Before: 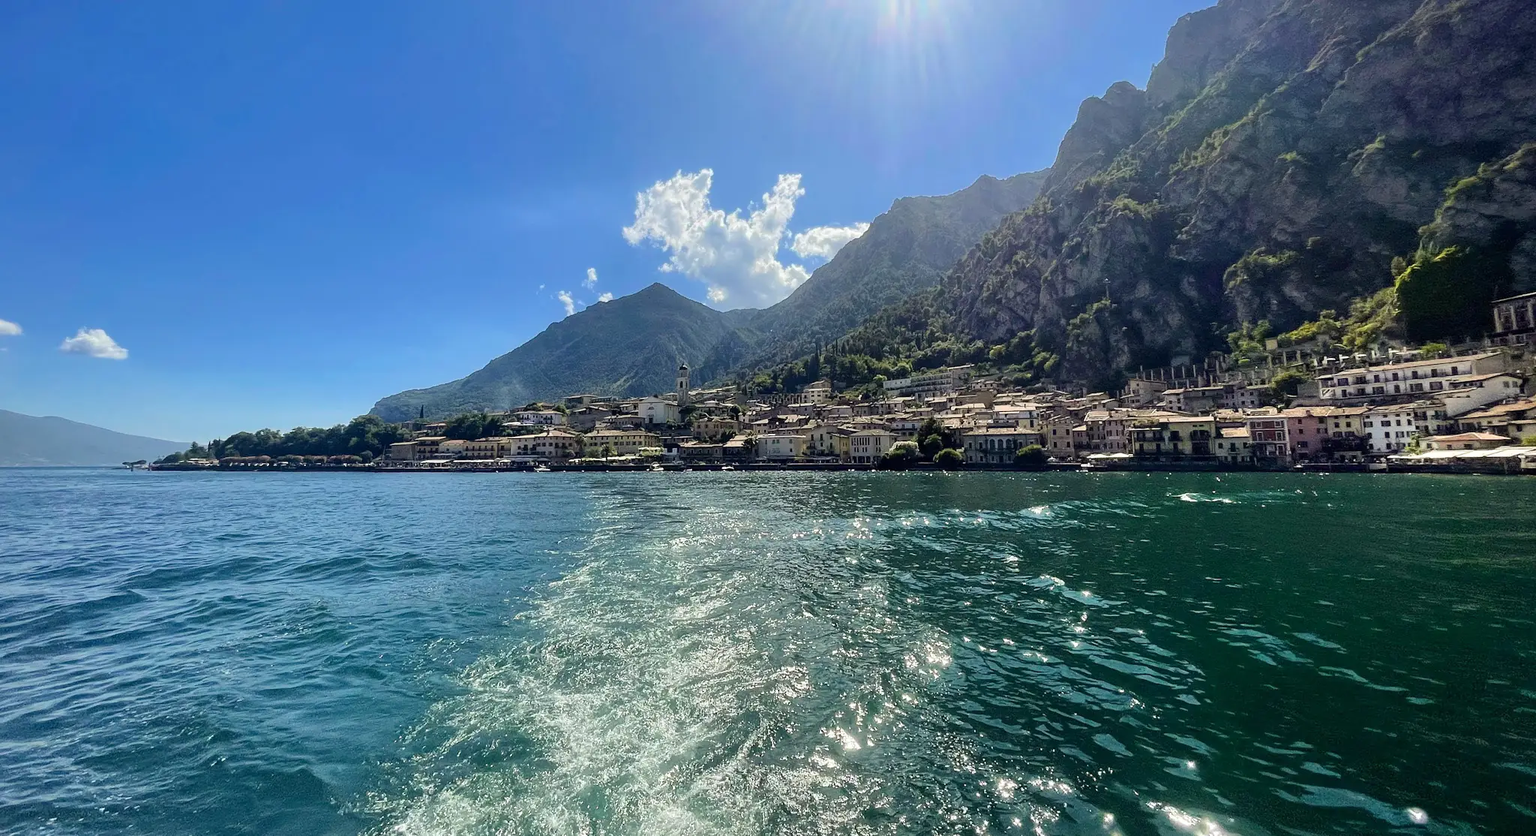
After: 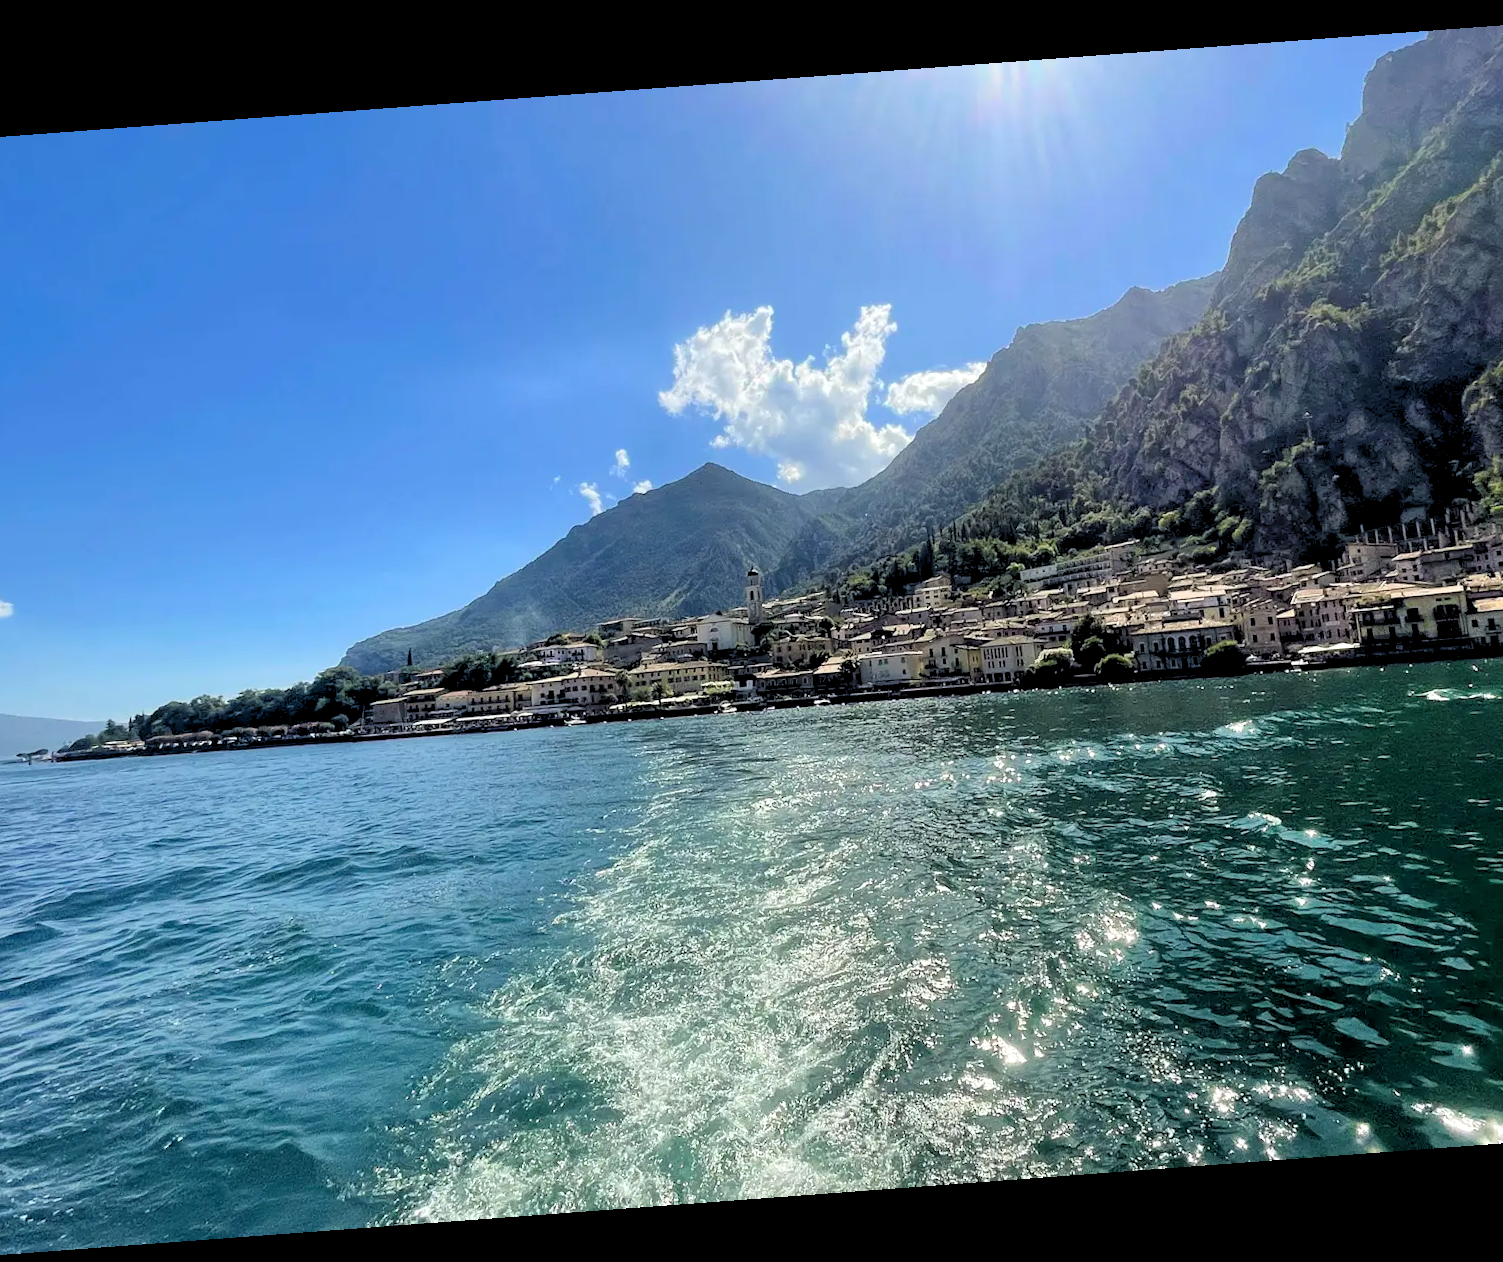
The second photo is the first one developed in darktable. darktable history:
rotate and perspective: rotation -4.25°, automatic cropping off
crop and rotate: left 9.061%, right 20.142%
rgb levels: levels [[0.013, 0.434, 0.89], [0, 0.5, 1], [0, 0.5, 1]]
